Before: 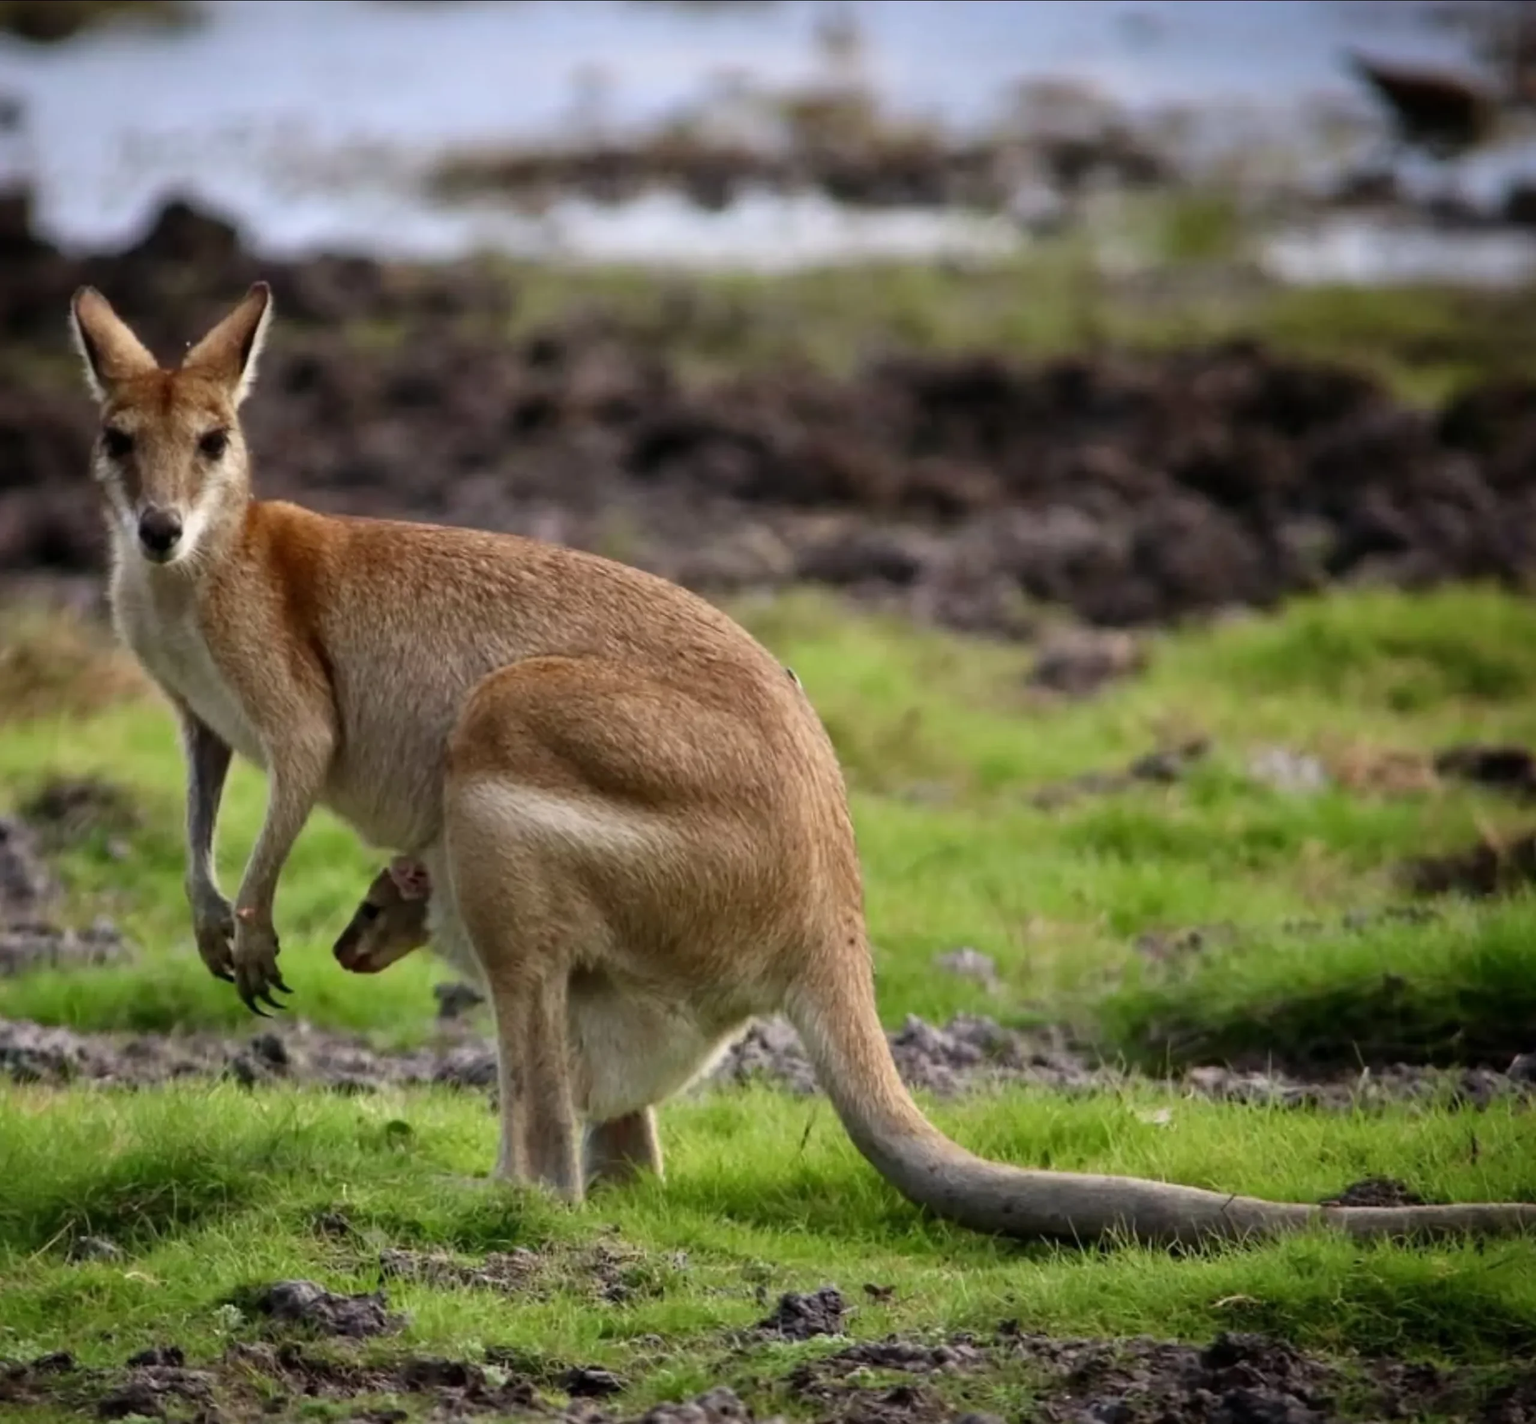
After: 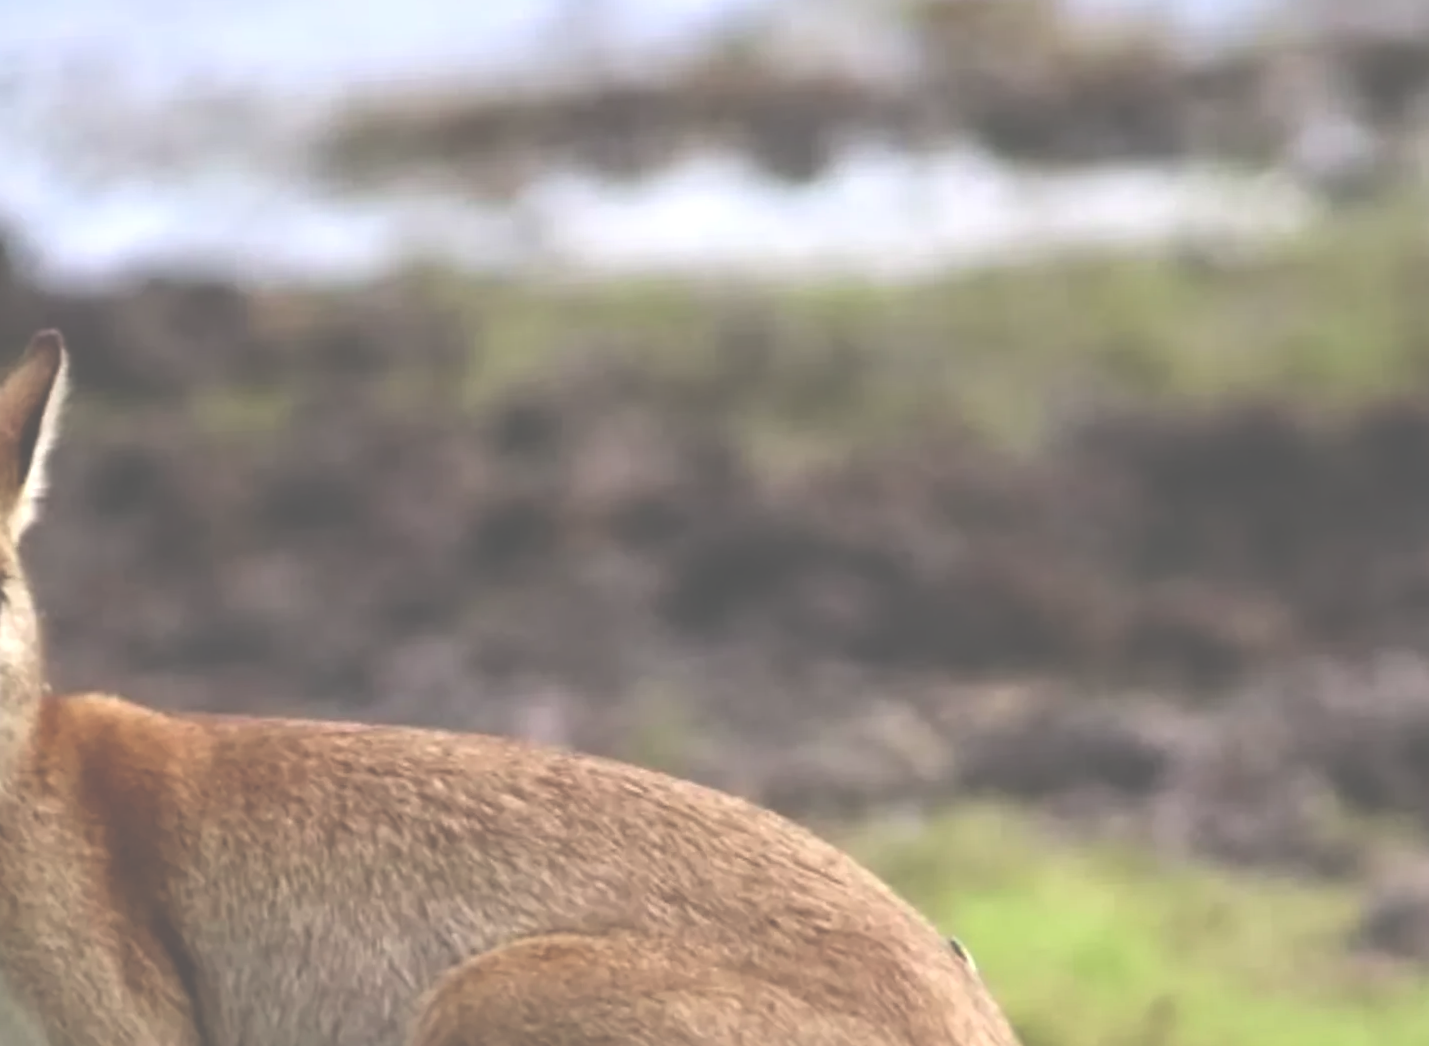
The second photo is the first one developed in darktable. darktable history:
crop: left 15.306%, top 9.065%, right 30.789%, bottom 48.638%
rotate and perspective: rotation -2.29°, automatic cropping off
exposure: black level correction -0.071, exposure 0.5 EV, compensate highlight preservation false
